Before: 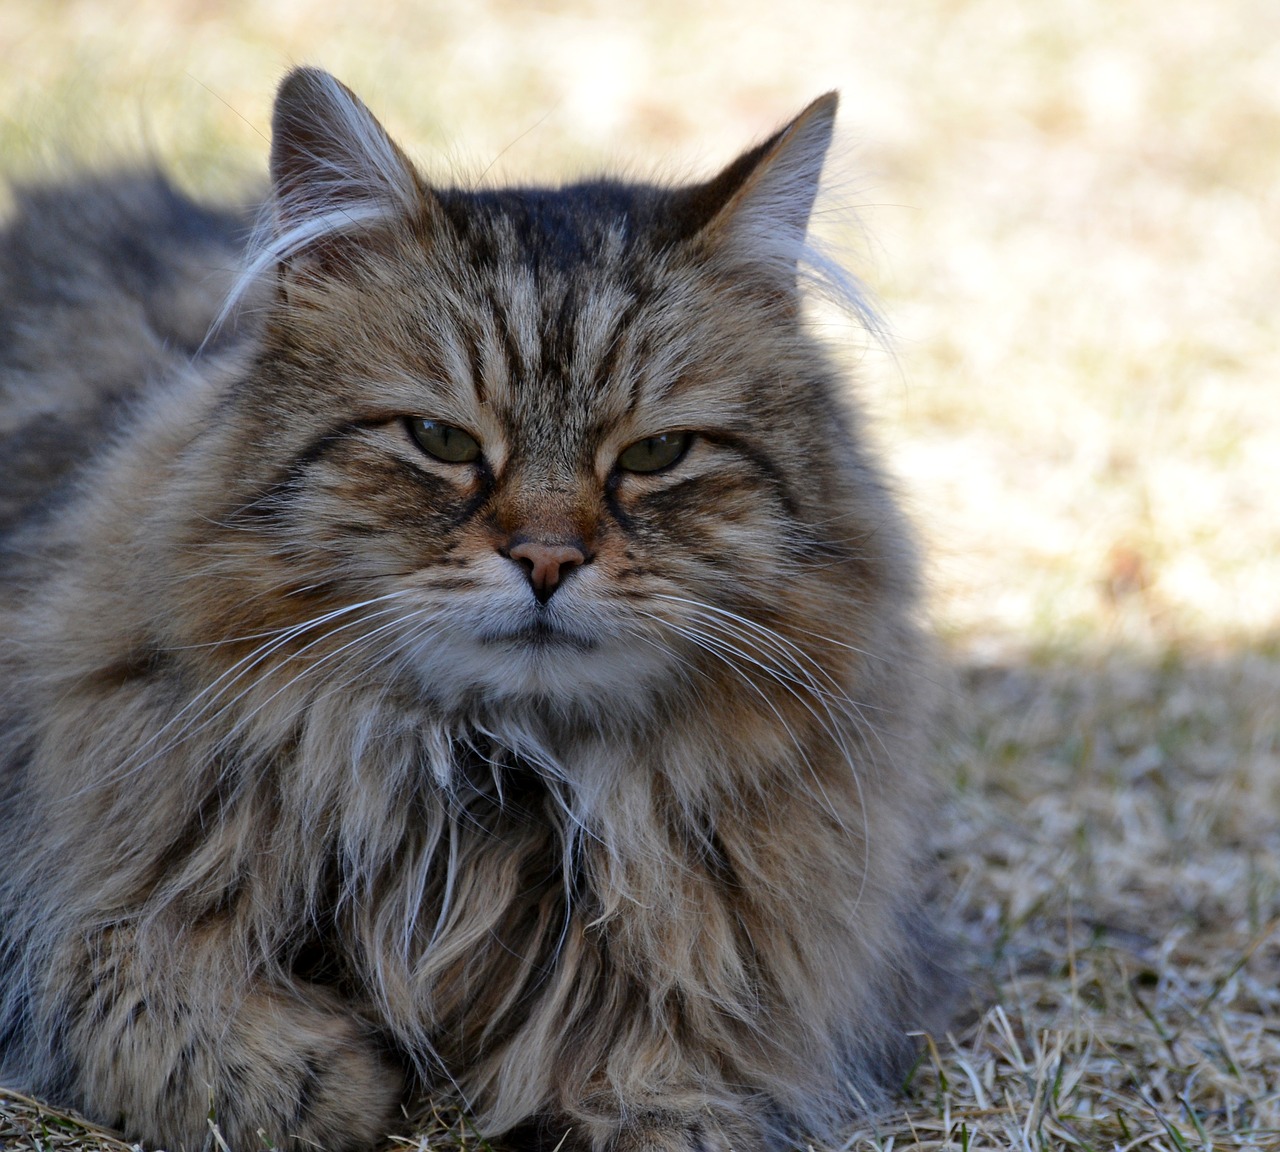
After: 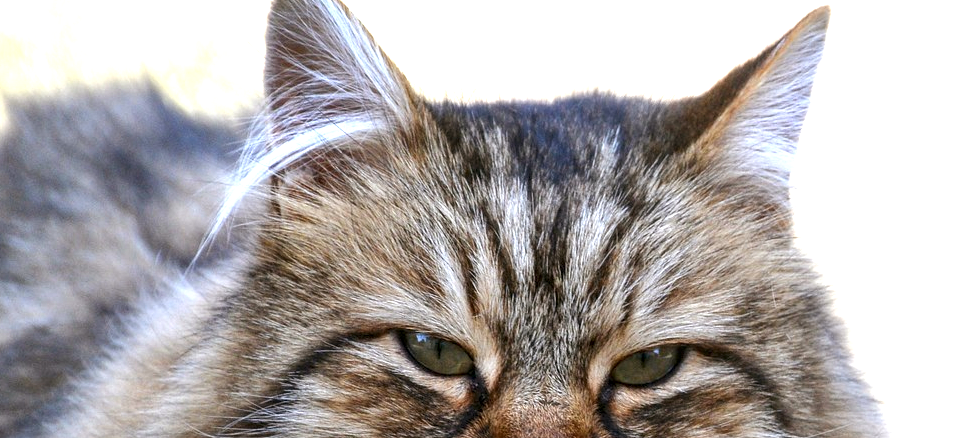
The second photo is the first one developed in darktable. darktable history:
local contrast: on, module defaults
crop: left 0.579%, top 7.627%, right 23.167%, bottom 54.275%
exposure: black level correction 0, exposure 1.5 EV, compensate exposure bias true, compensate highlight preservation false
color balance: mode lift, gamma, gain (sRGB), lift [1, 0.99, 1.01, 0.992], gamma [1, 1.037, 0.974, 0.963]
